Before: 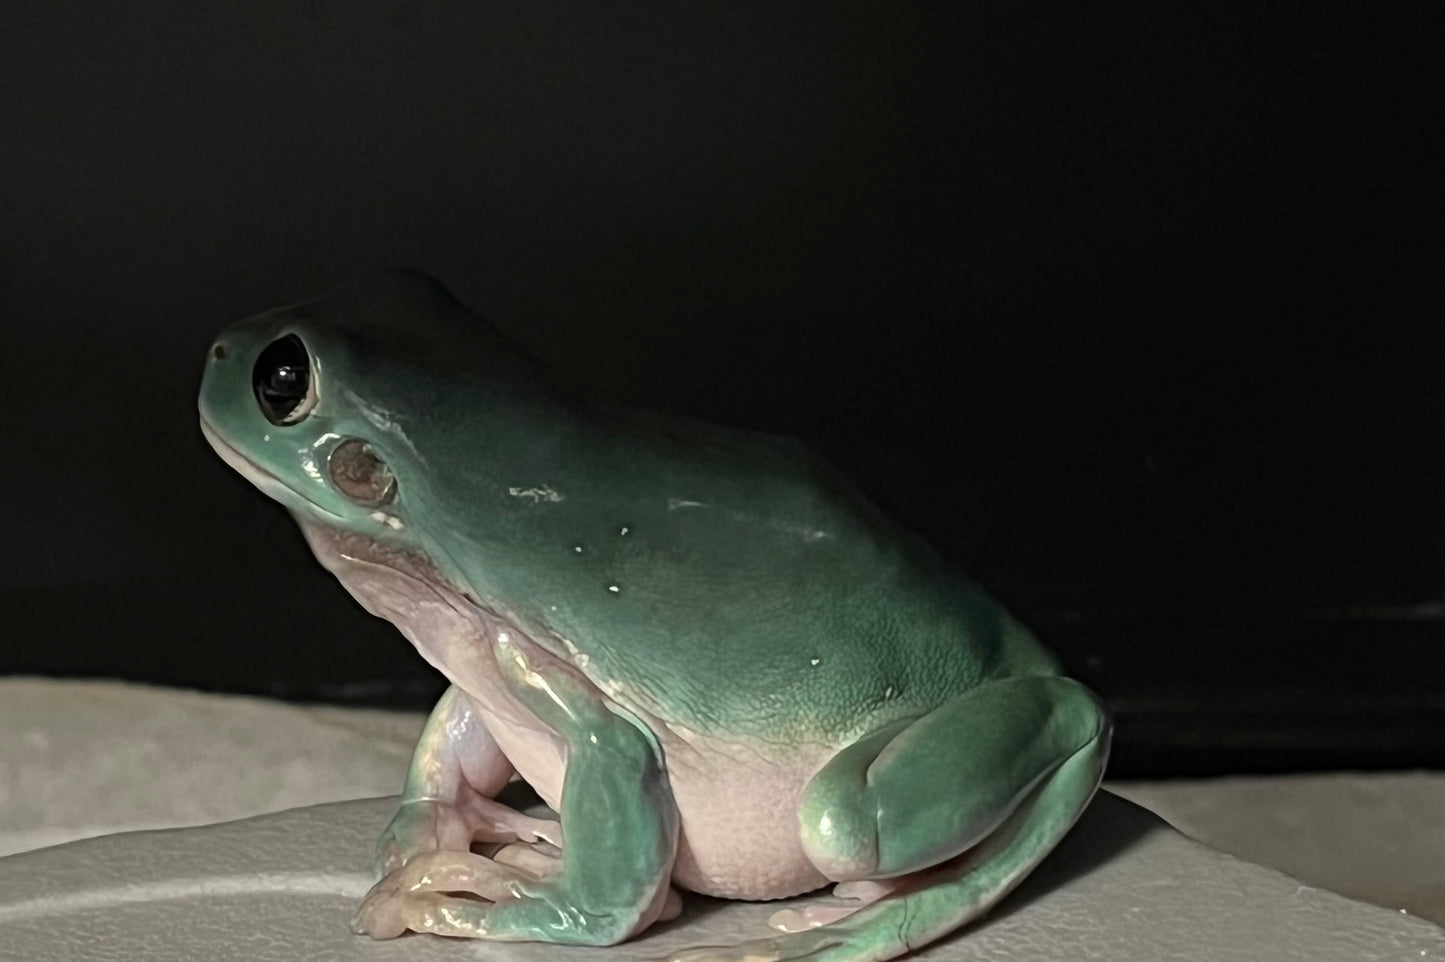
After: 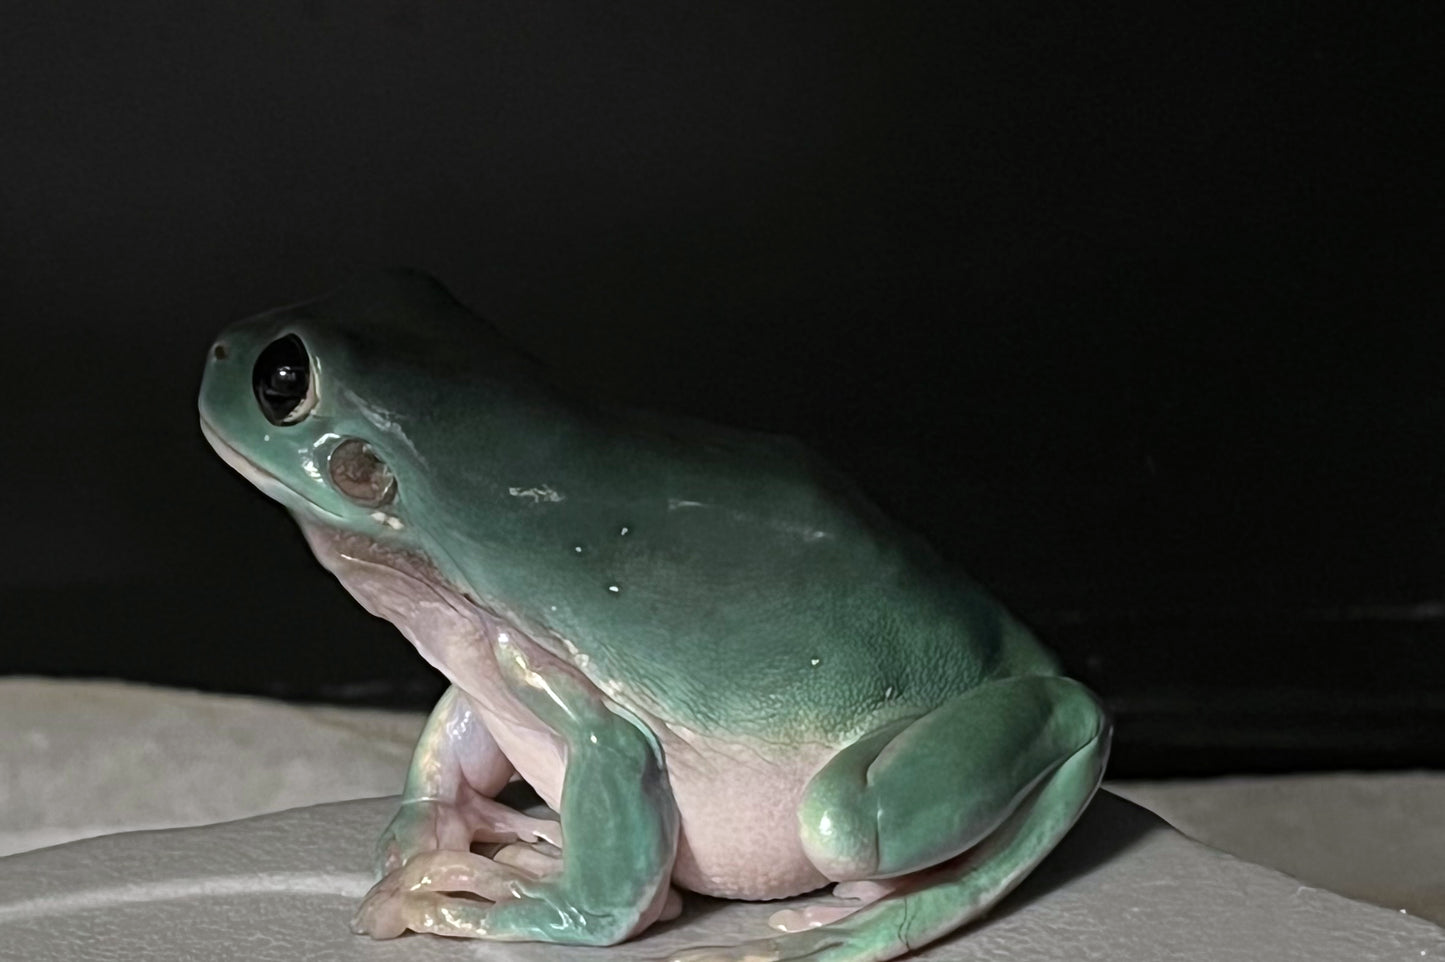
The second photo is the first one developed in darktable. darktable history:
white balance: red 0.984, blue 1.059
levels: mode automatic, black 0.023%, white 99.97%, levels [0.062, 0.494, 0.925]
